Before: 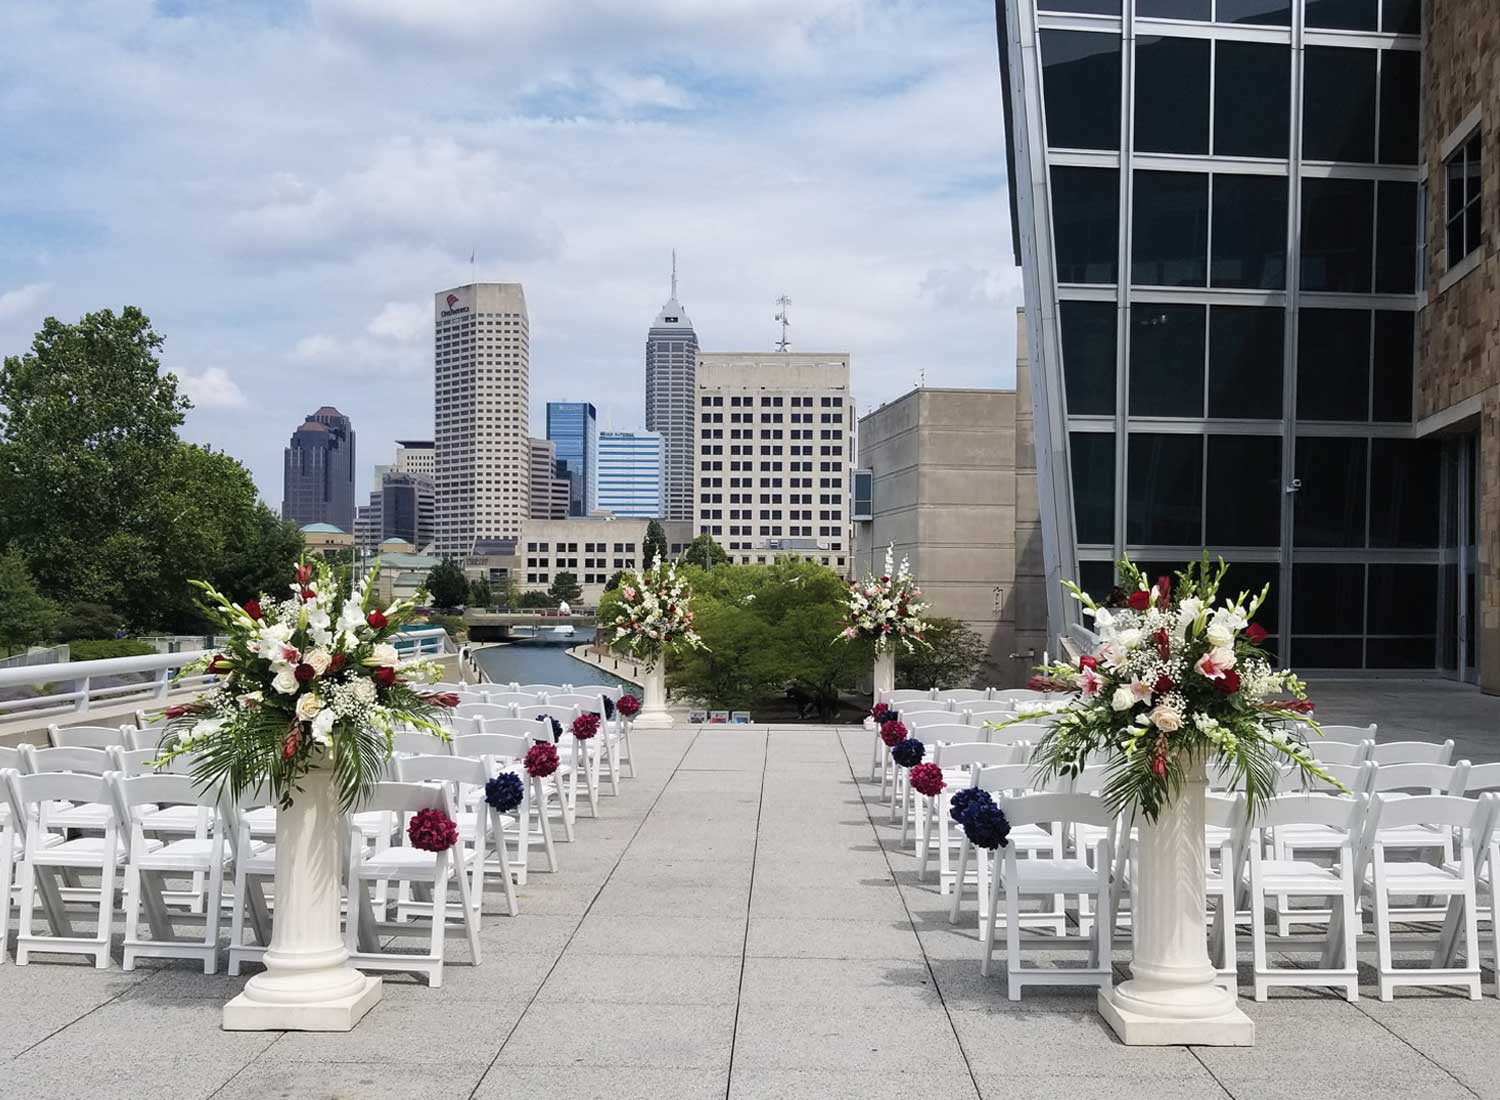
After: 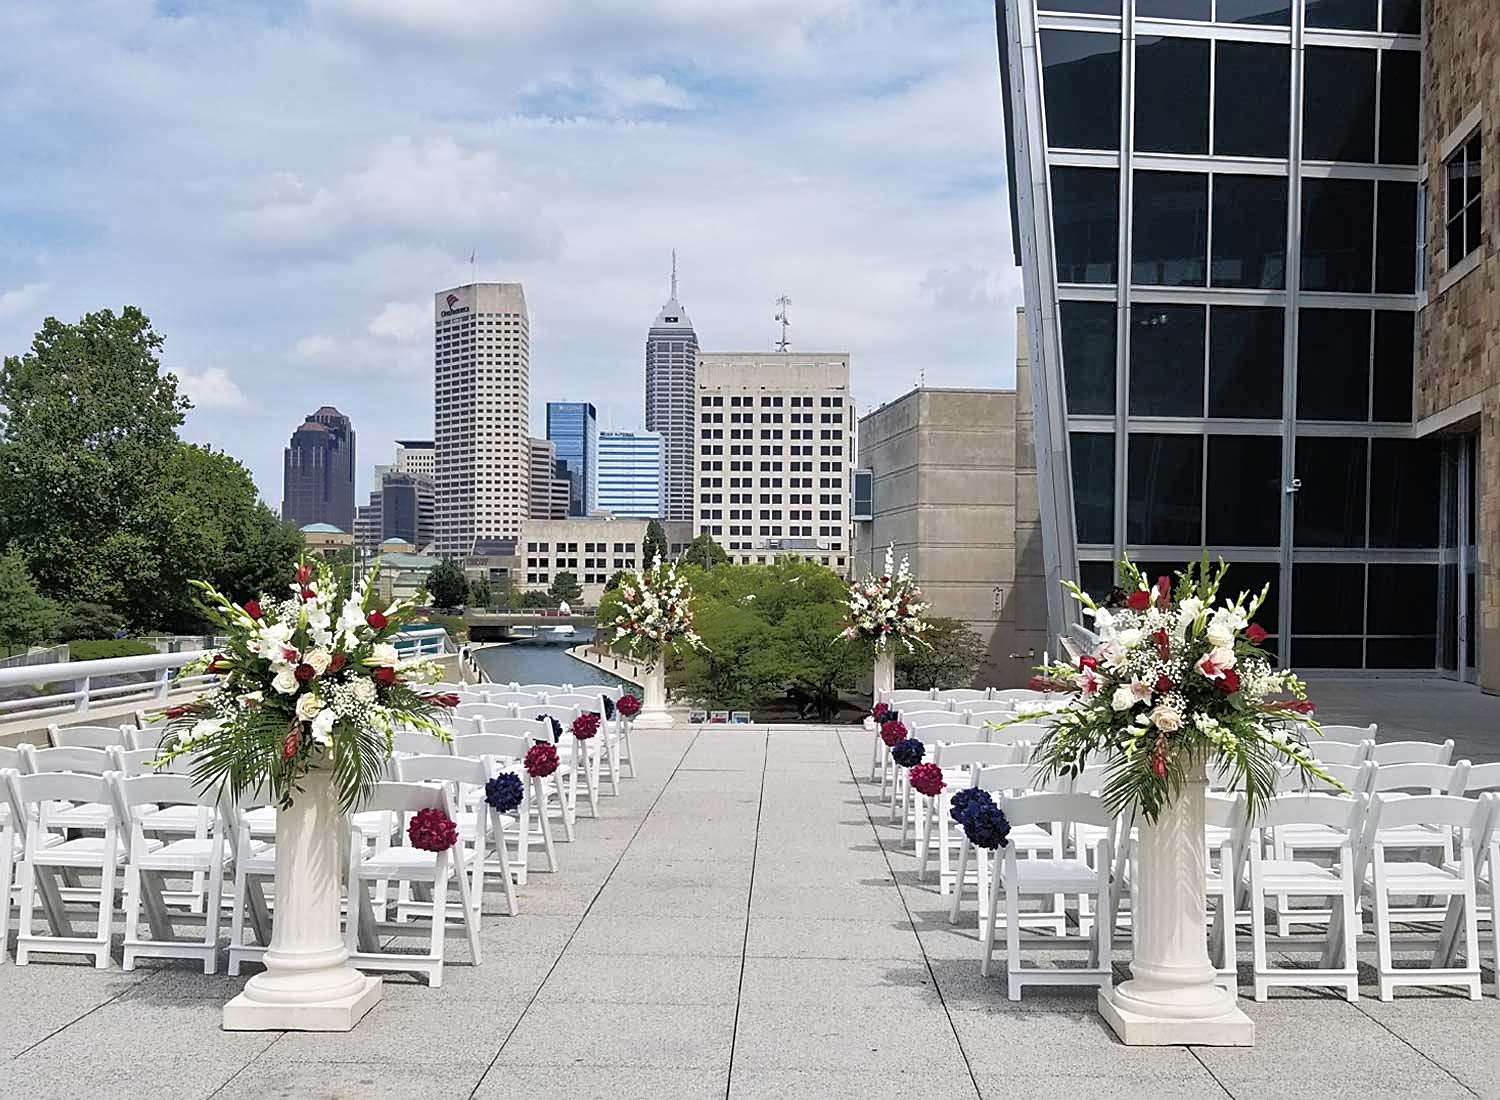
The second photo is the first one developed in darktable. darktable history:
tone equalizer: -8 EV -0.528 EV, -7 EV -0.319 EV, -6 EV -0.083 EV, -5 EV 0.413 EV, -4 EV 0.985 EV, -3 EV 0.791 EV, -2 EV -0.01 EV, -1 EV 0.14 EV, +0 EV -0.012 EV, smoothing 1
sharpen: on, module defaults
